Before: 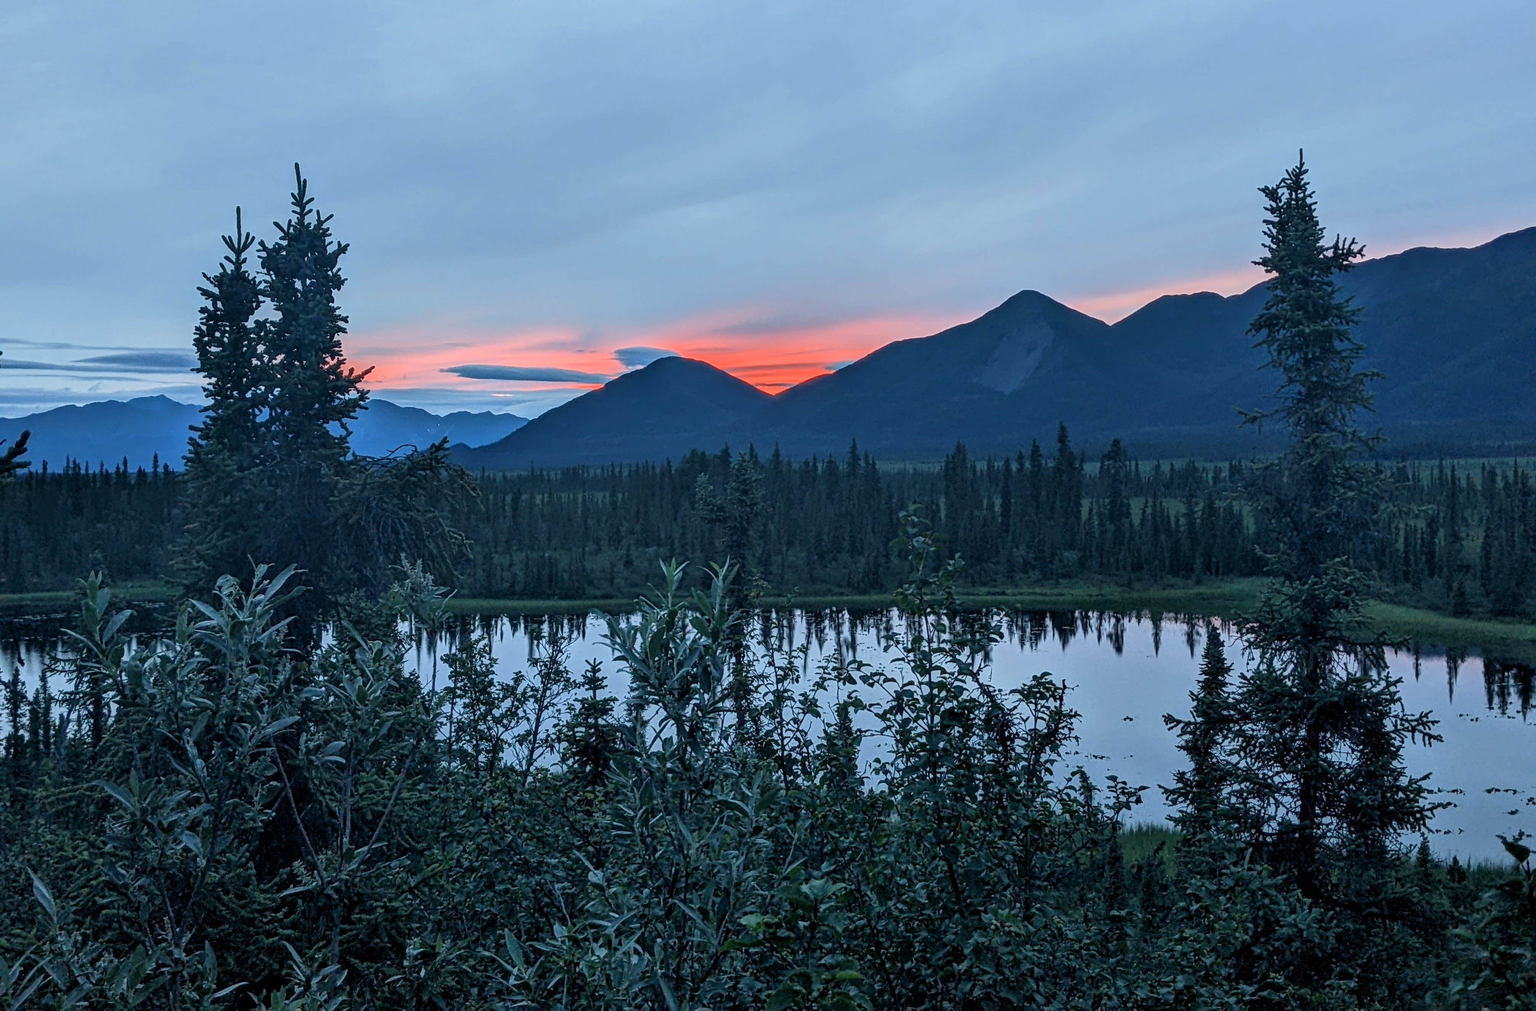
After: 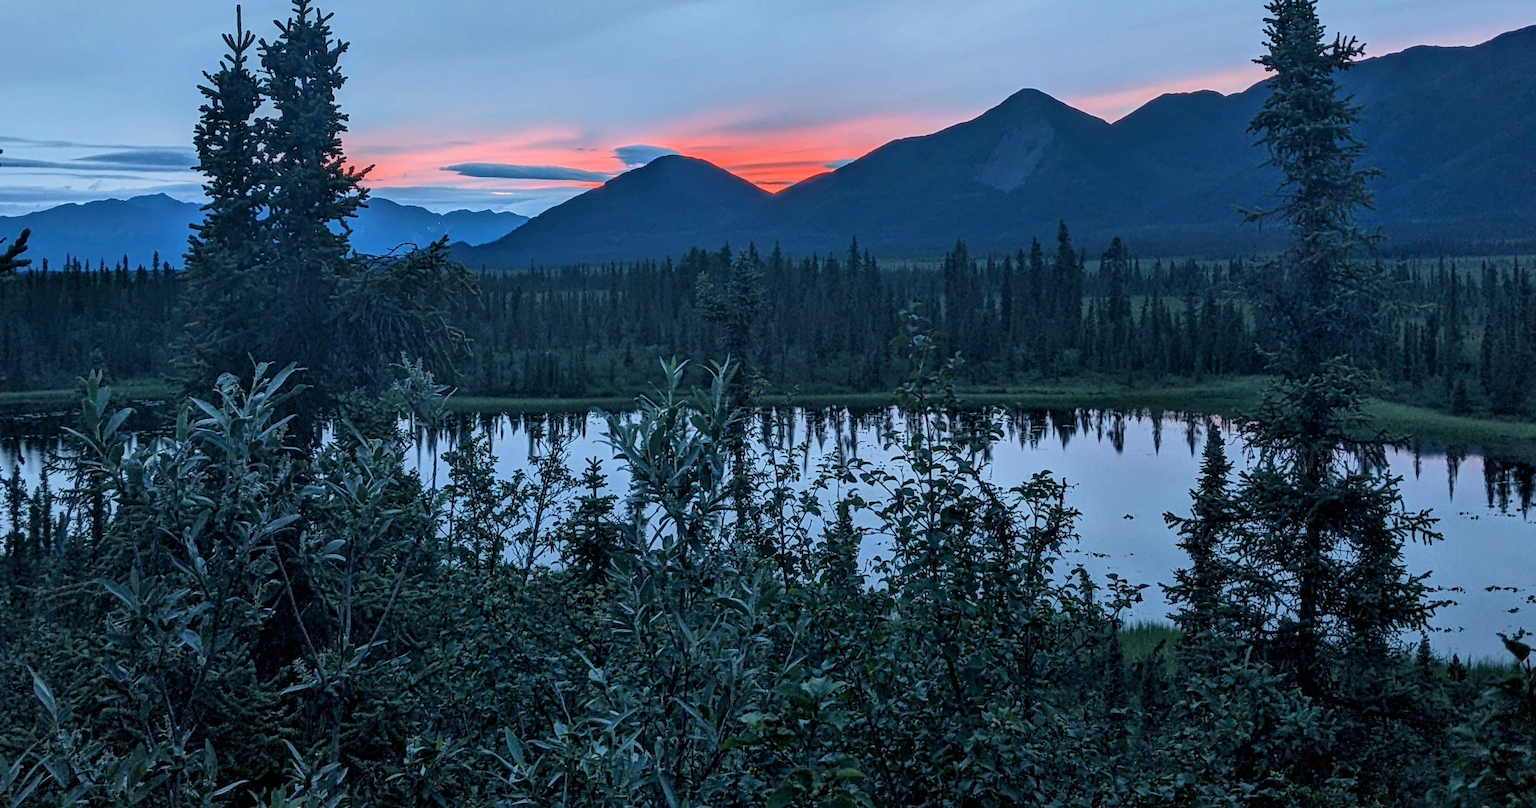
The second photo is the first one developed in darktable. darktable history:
crop and rotate: top 19.998%
color correction: highlights a* -0.137, highlights b* -5.91, shadows a* -0.137, shadows b* -0.137
